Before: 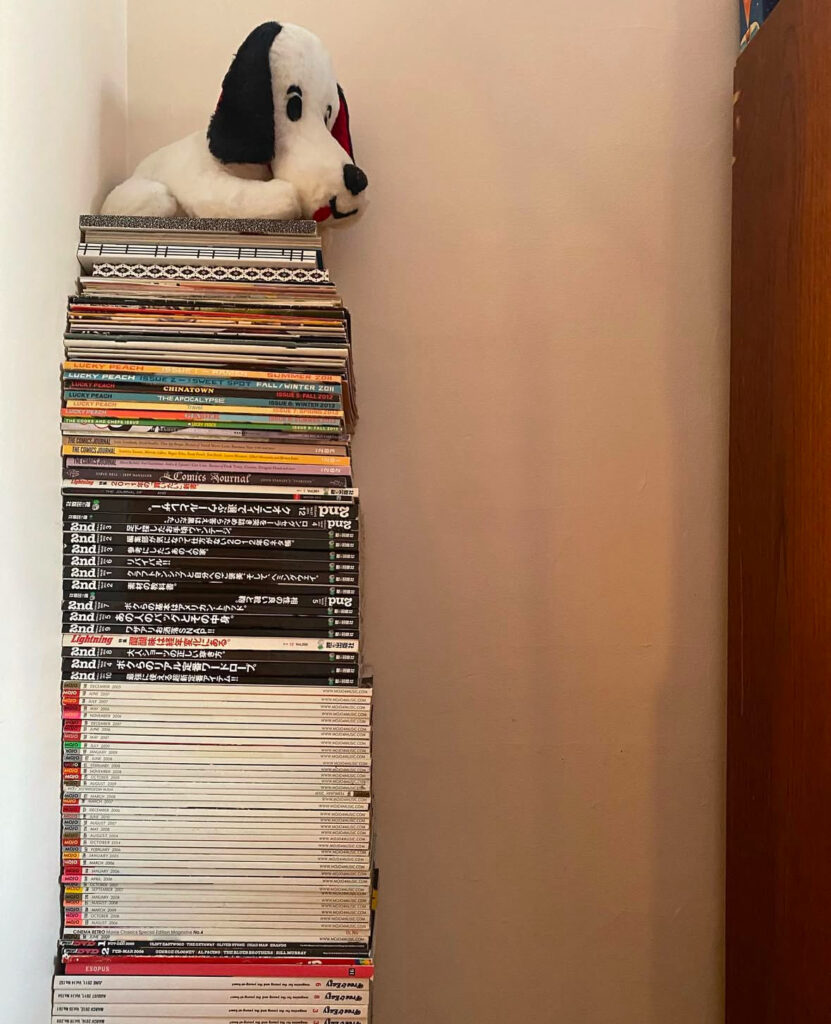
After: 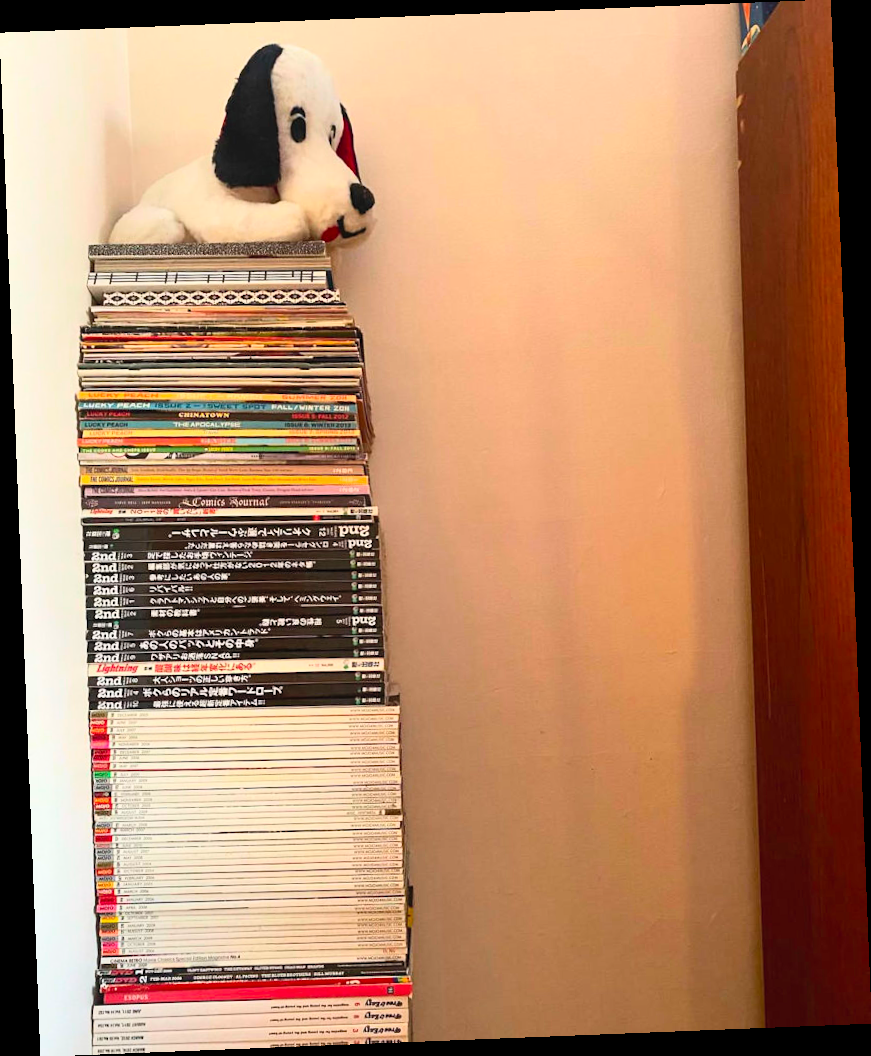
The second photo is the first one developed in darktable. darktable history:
contrast brightness saturation: contrast 0.24, brightness 0.26, saturation 0.39
rotate and perspective: rotation -2.29°, automatic cropping off
